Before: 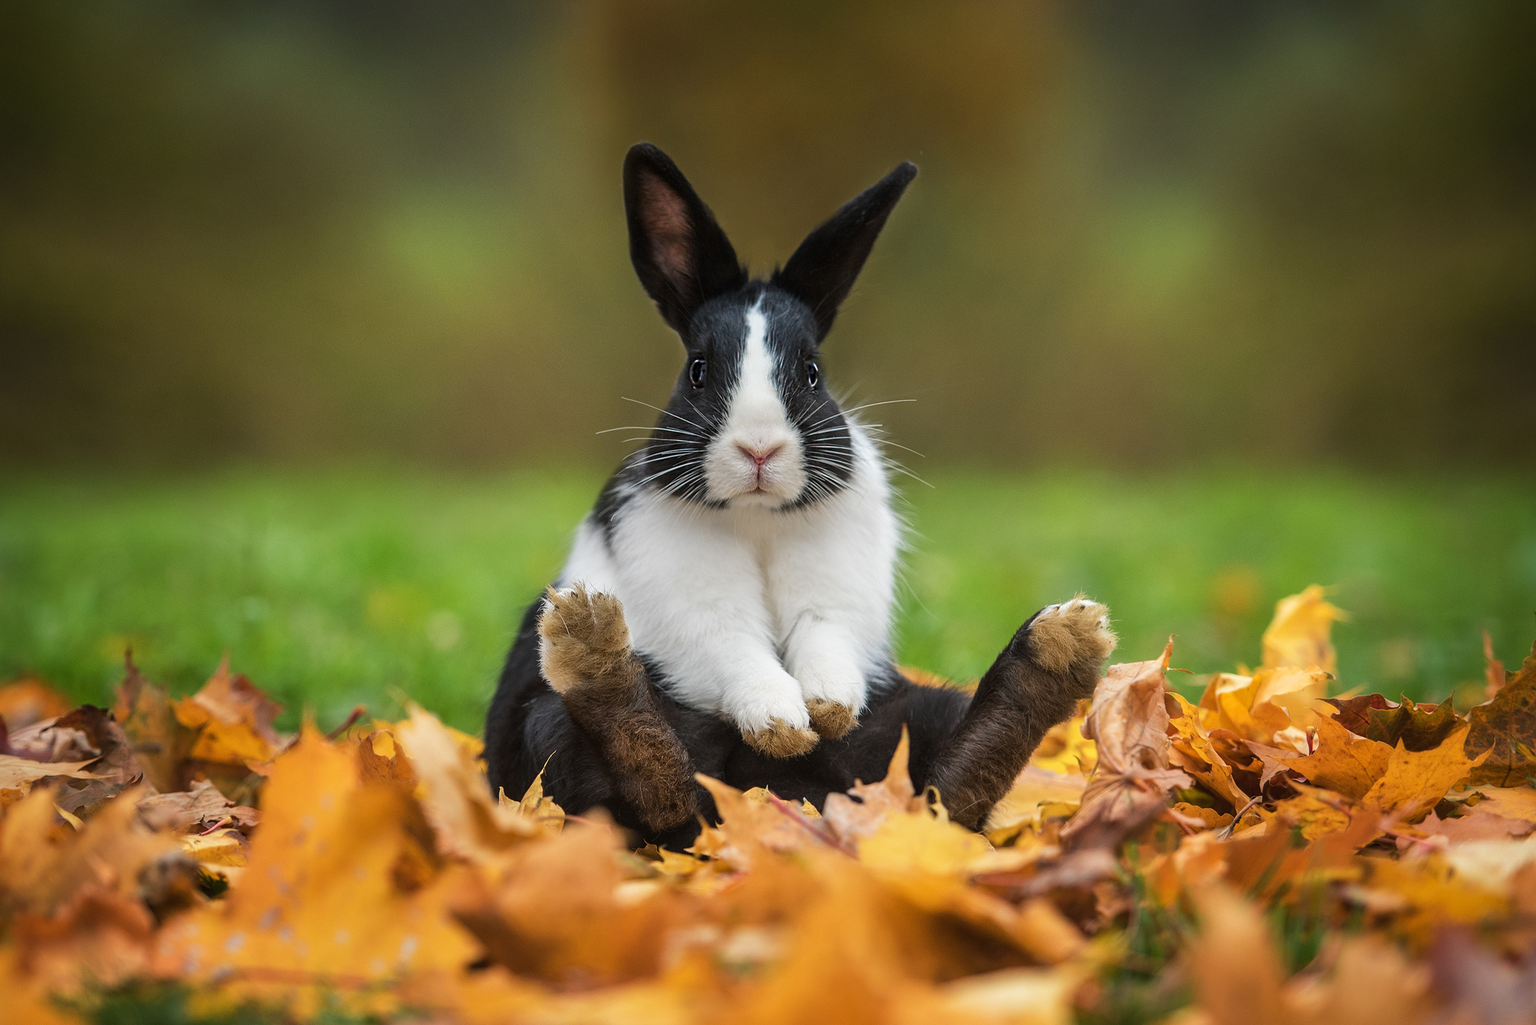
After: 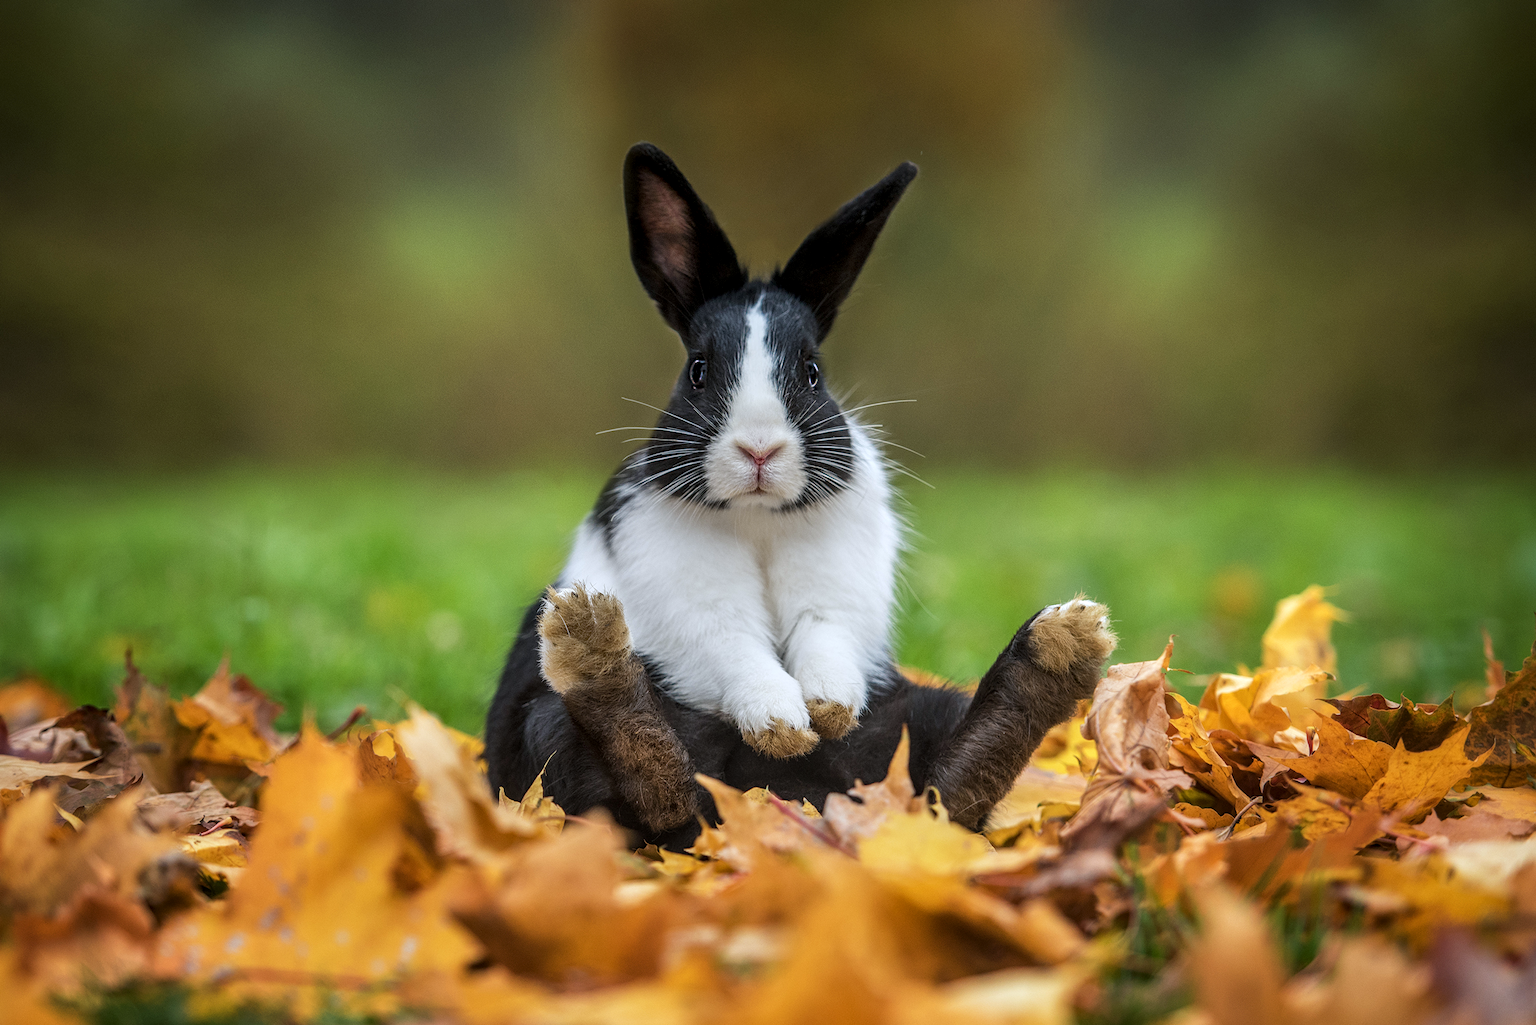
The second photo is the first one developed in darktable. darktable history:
white balance: red 0.967, blue 1.049
local contrast: on, module defaults
